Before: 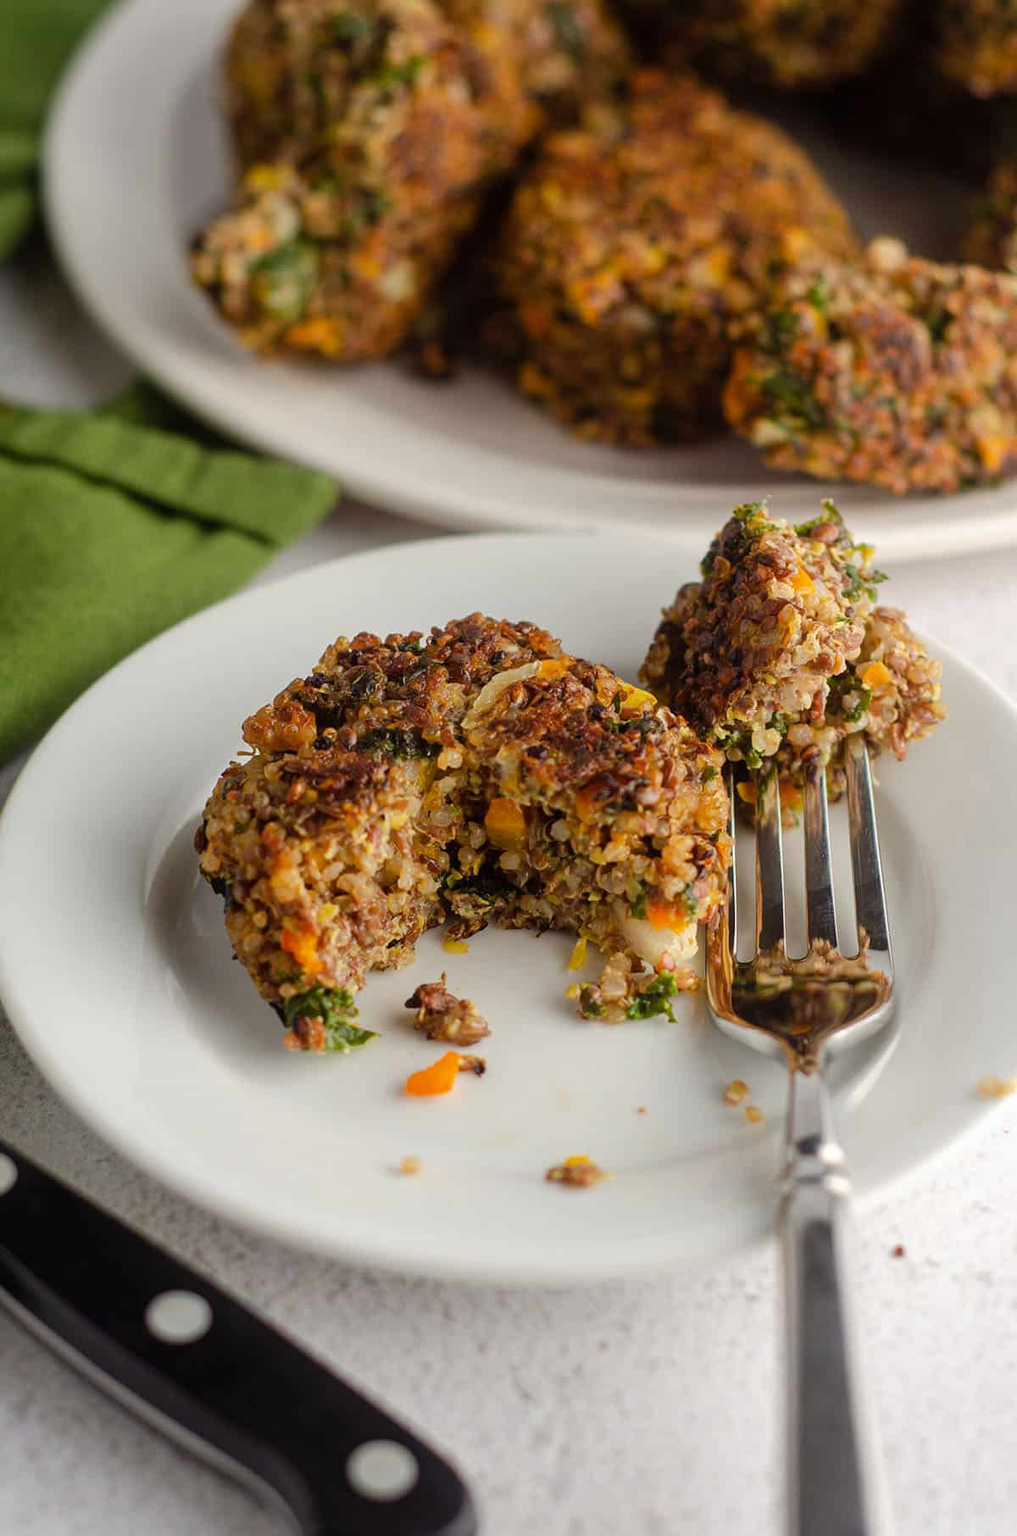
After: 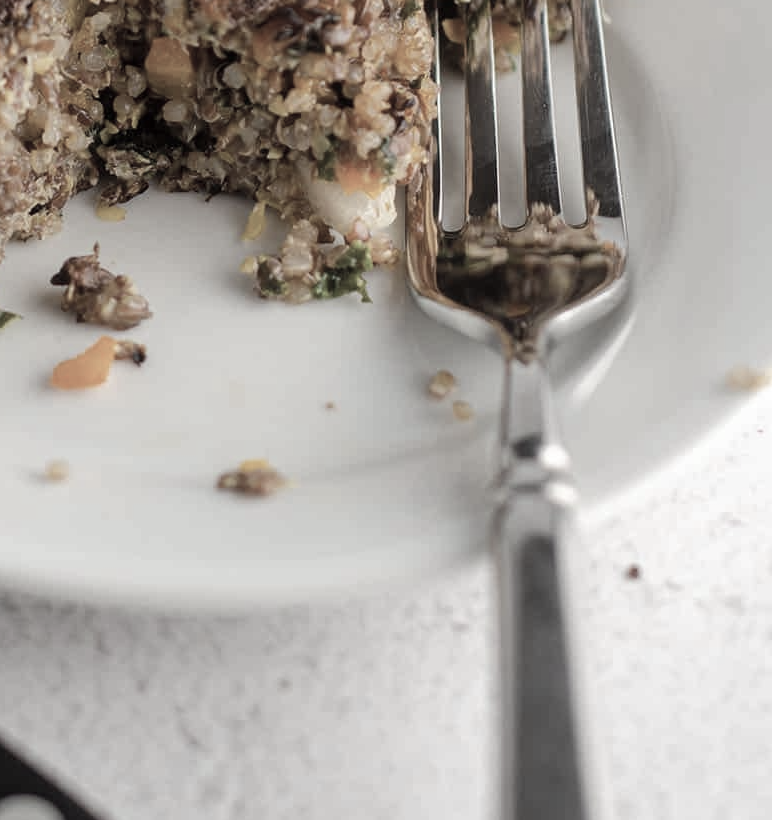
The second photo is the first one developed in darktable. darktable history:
crop and rotate: left 35.6%, top 49.891%, bottom 4.841%
color correction: highlights b* -0.032, saturation 0.336
